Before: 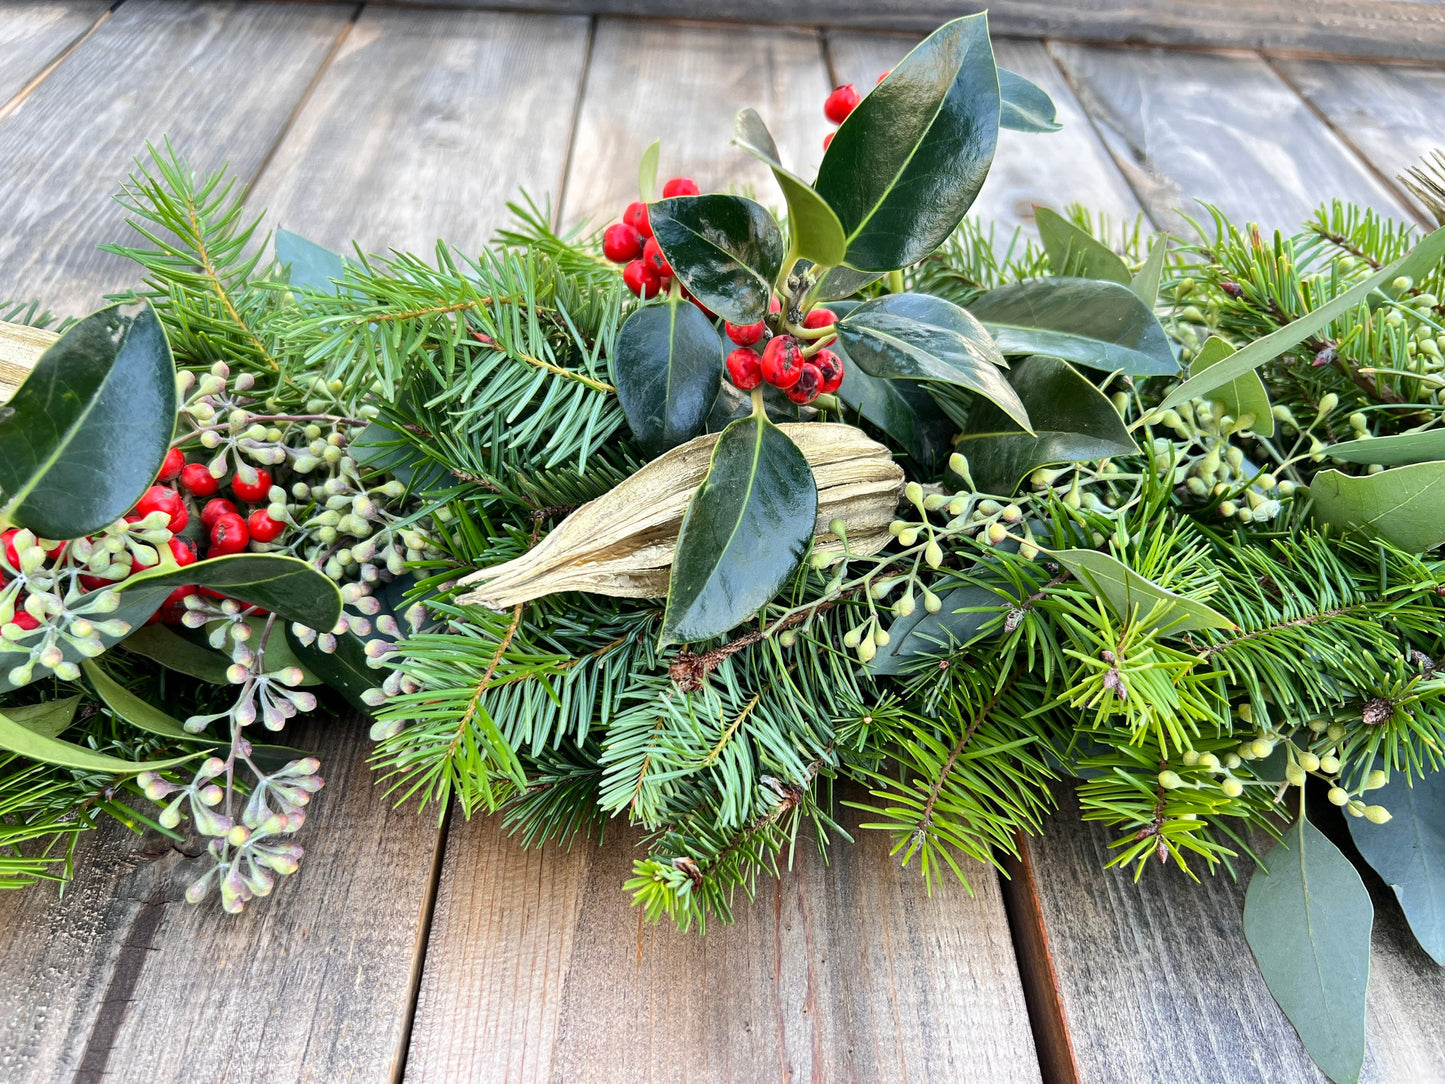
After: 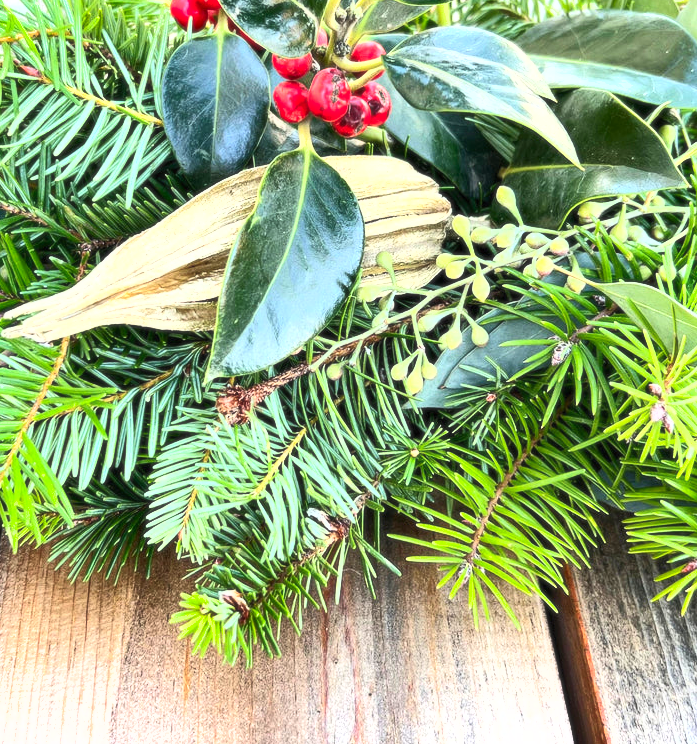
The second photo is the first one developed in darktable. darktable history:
soften: size 10%, saturation 50%, brightness 0.2 EV, mix 10%
exposure: exposure 0.785 EV, compensate highlight preservation false
crop: left 31.379%, top 24.658%, right 20.326%, bottom 6.628%
contrast brightness saturation: contrast 0.2, brightness 0.16, saturation 0.22
shadows and highlights: low approximation 0.01, soften with gaussian
